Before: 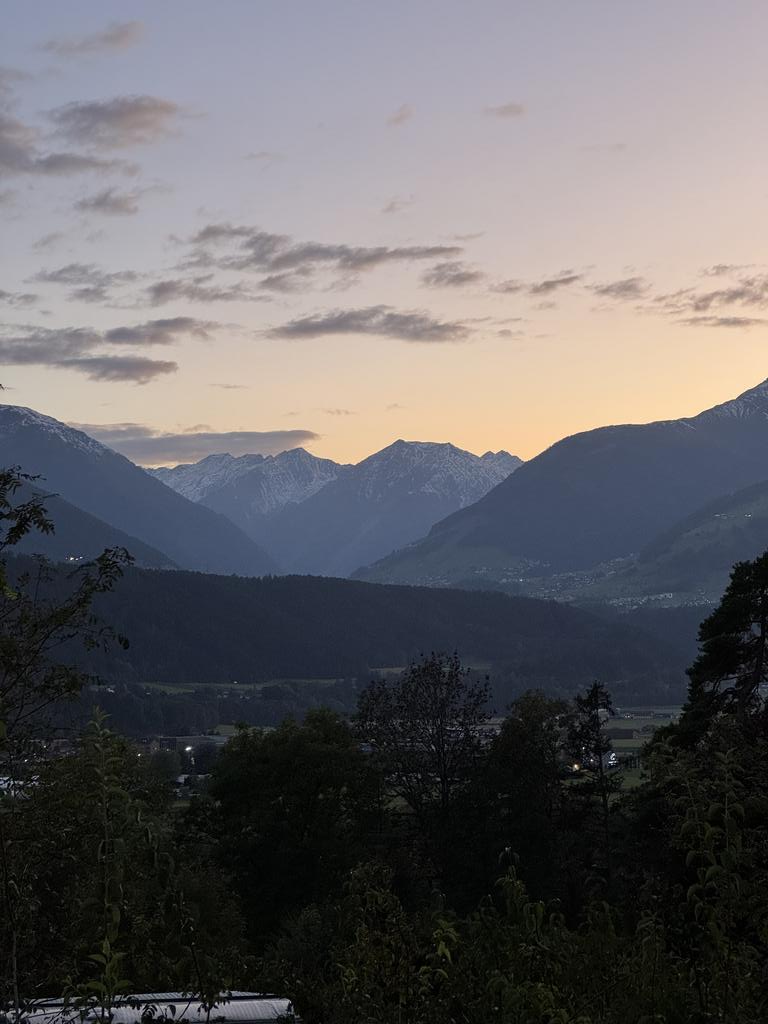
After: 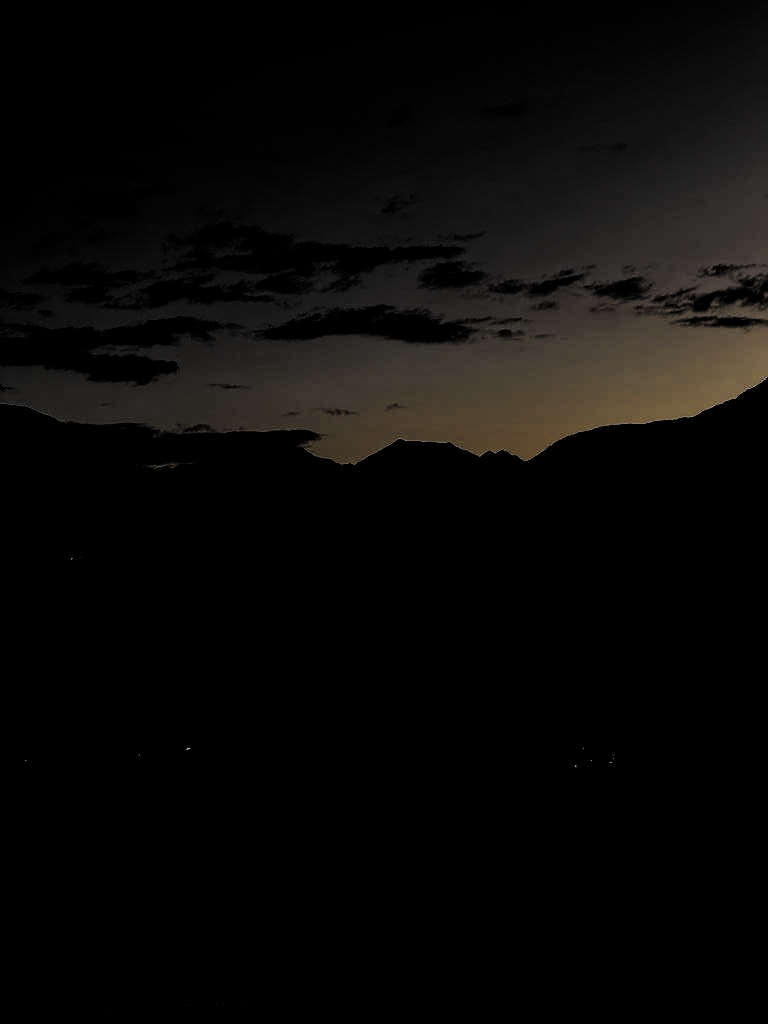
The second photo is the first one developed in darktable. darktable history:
contrast brightness saturation: contrast 0.04, saturation 0.07
levels: levels [0.721, 0.937, 0.997]
tone curve: curves: ch0 [(0, 0) (0.062, 0.037) (0.142, 0.138) (0.359, 0.419) (0.469, 0.544) (0.634, 0.722) (0.839, 0.909) (0.998, 0.978)]; ch1 [(0, 0) (0.437, 0.408) (0.472, 0.47) (0.502, 0.503) (0.527, 0.523) (0.559, 0.573) (0.608, 0.665) (0.669, 0.748) (0.859, 0.899) (1, 1)]; ch2 [(0, 0) (0.33, 0.301) (0.421, 0.443) (0.473, 0.498) (0.502, 0.5) (0.535, 0.531) (0.575, 0.603) (0.608, 0.667) (1, 1)], color space Lab, independent channels, preserve colors none
